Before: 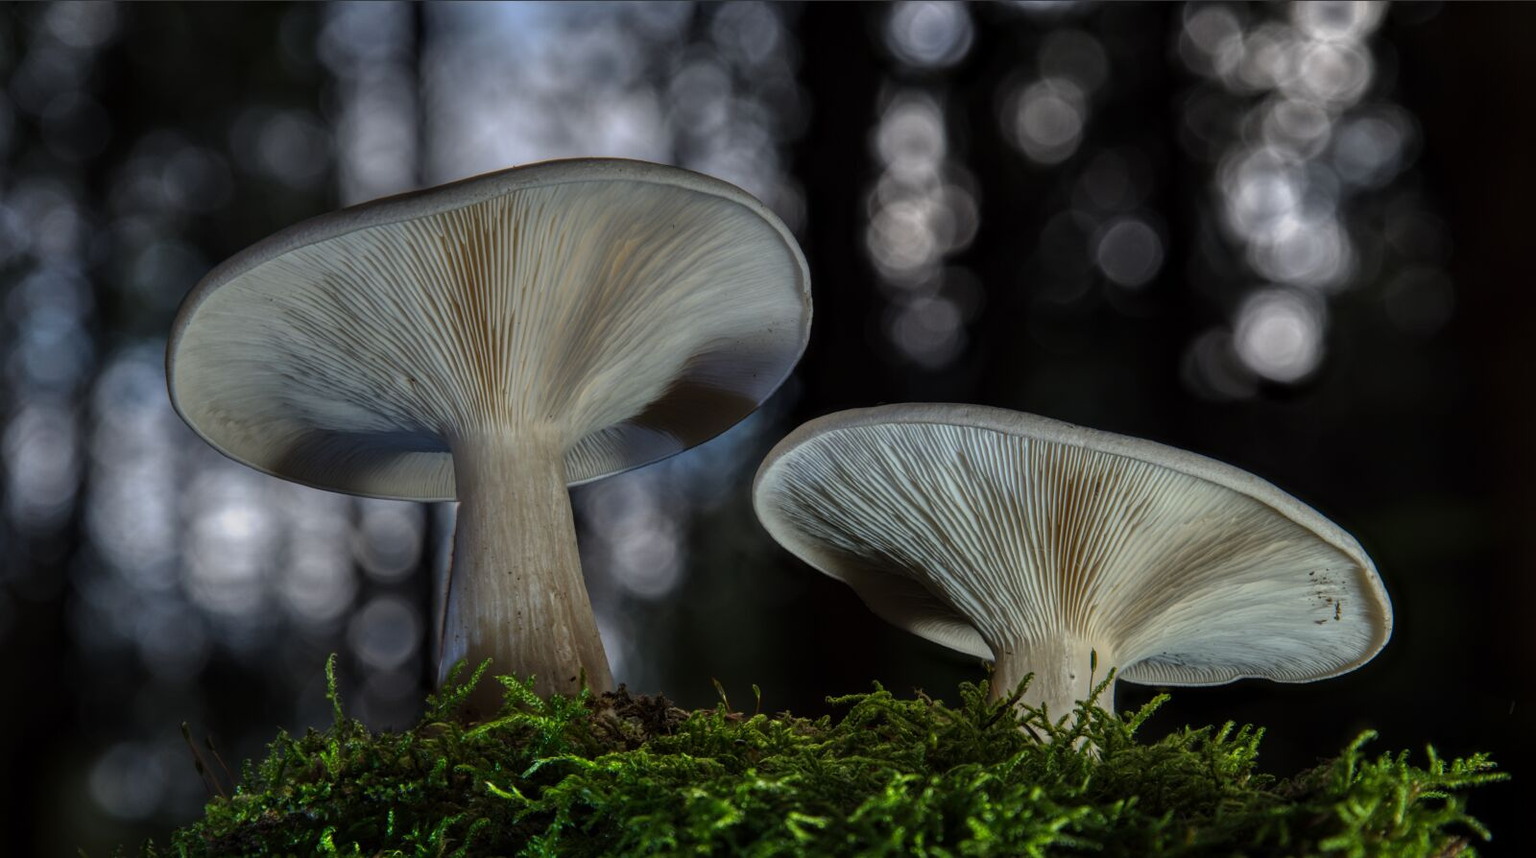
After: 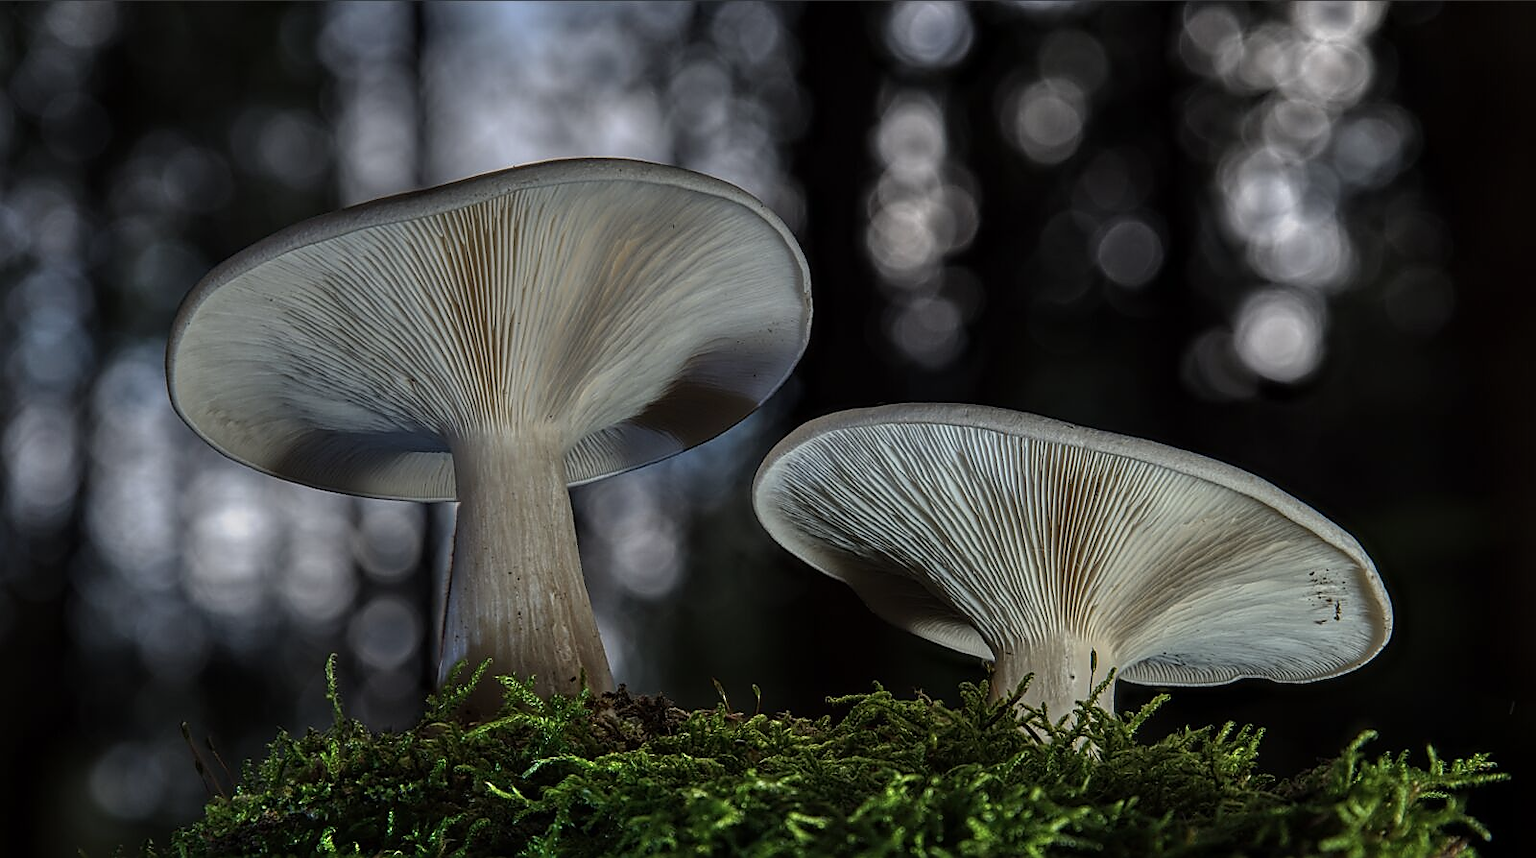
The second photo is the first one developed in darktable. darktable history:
sharpen: radius 1.365, amount 1.233, threshold 0.663
contrast brightness saturation: saturation -0.164
